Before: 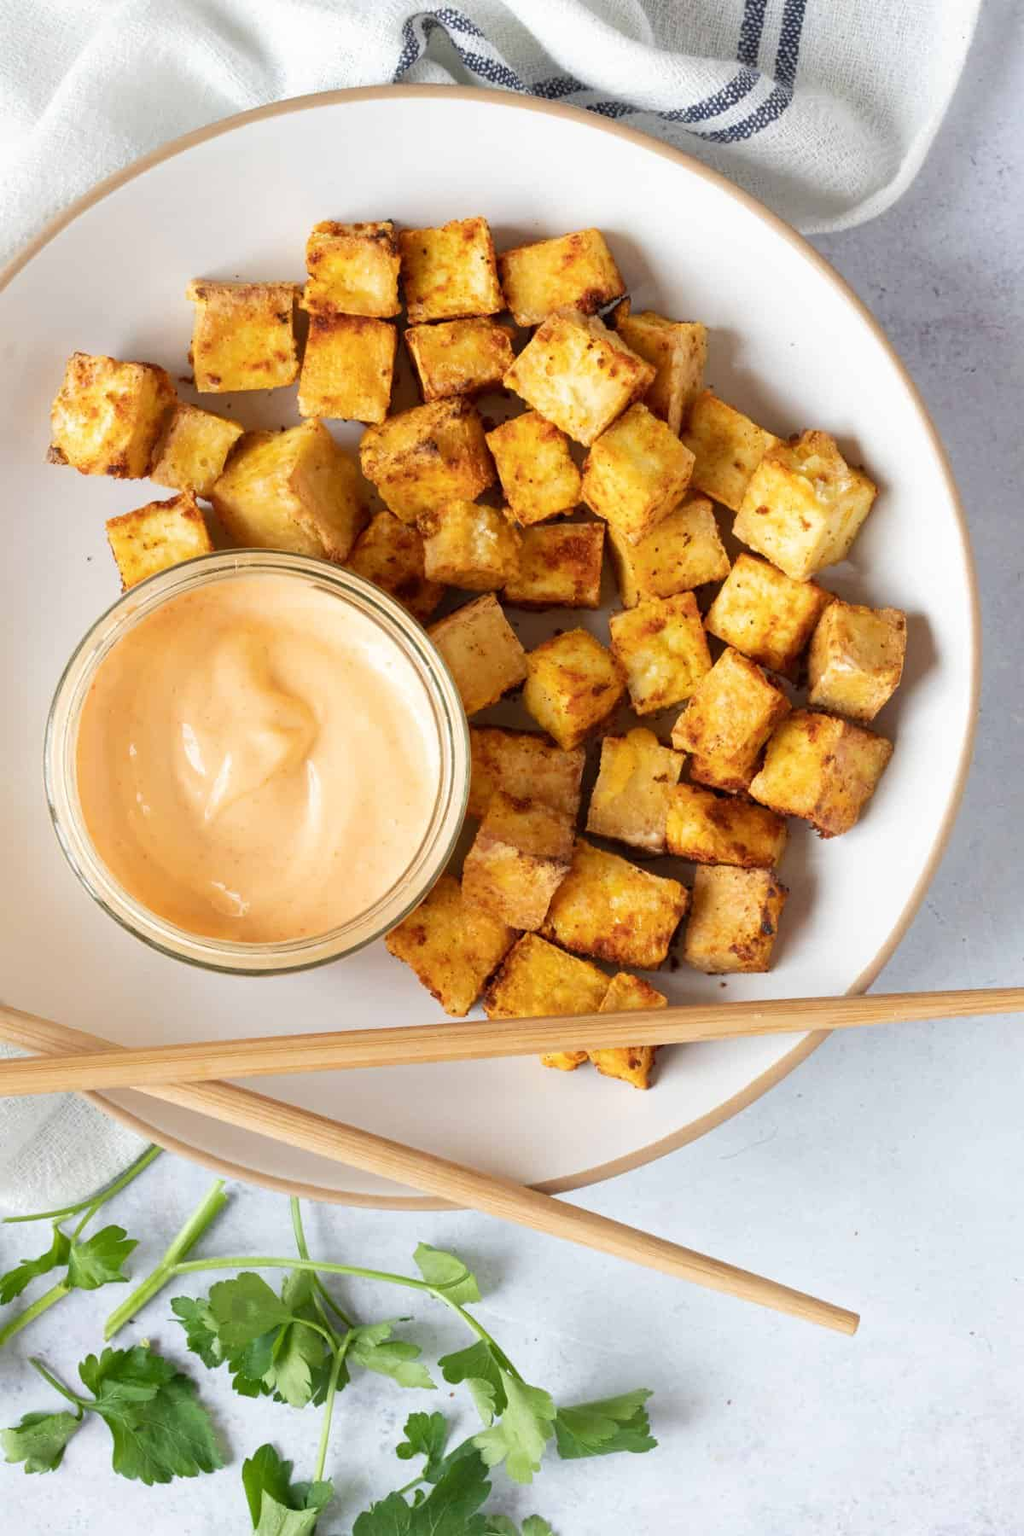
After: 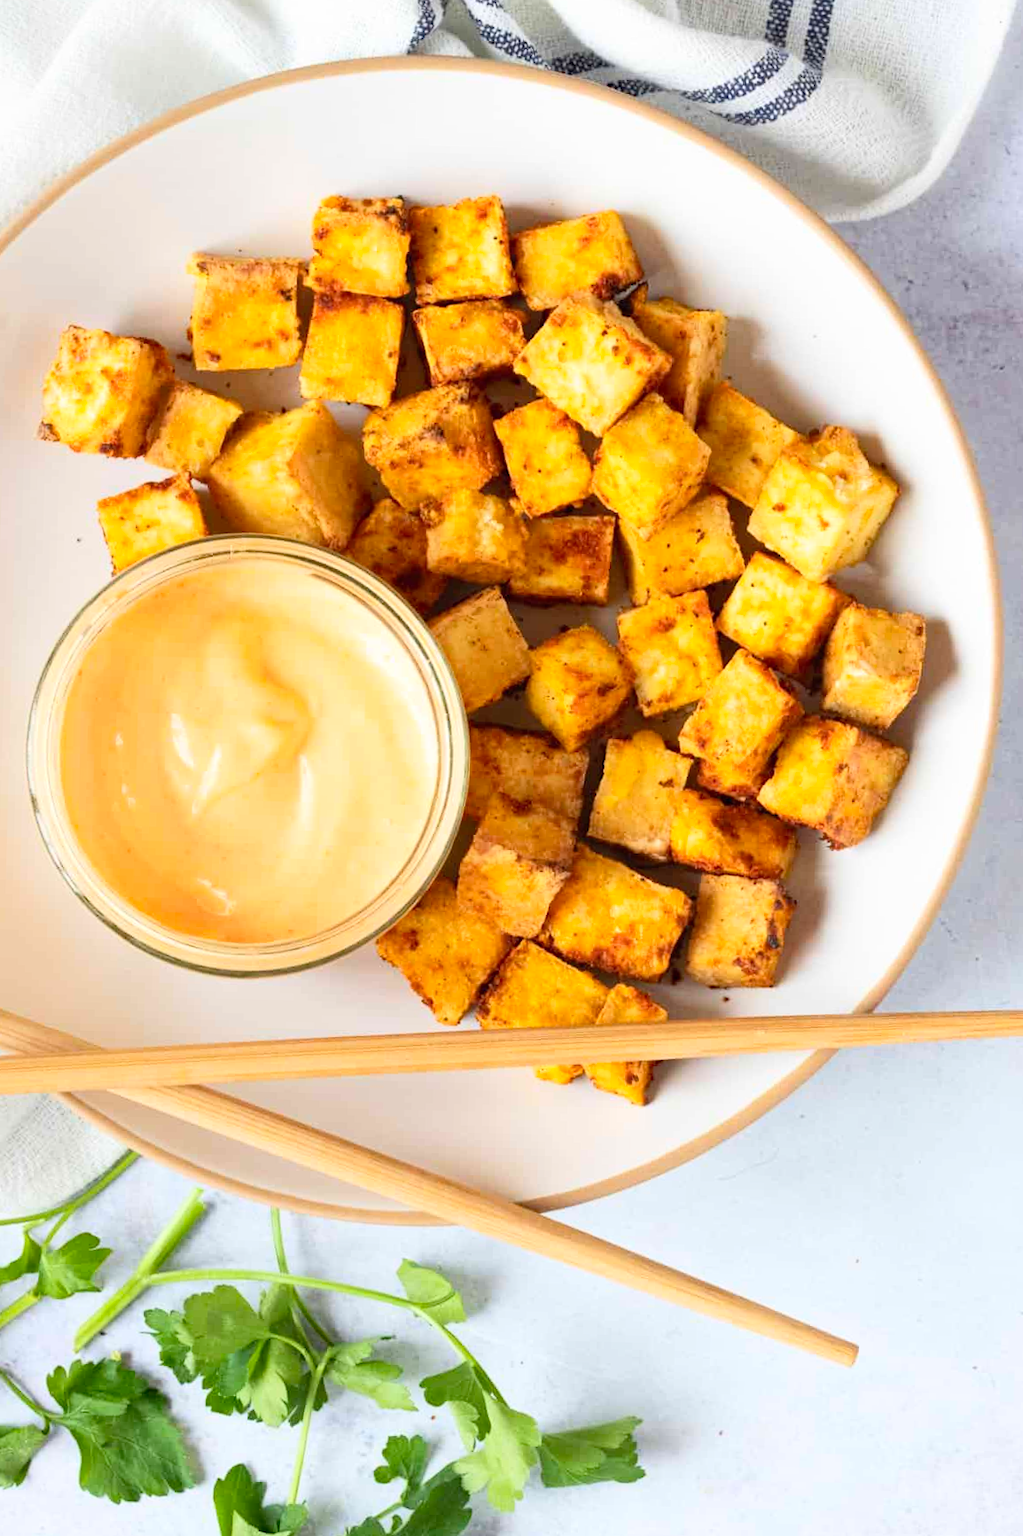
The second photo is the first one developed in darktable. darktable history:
contrast brightness saturation: contrast 0.2, brightness 0.163, saturation 0.222
crop and rotate: angle -1.47°
haze removal: compatibility mode true, adaptive false
